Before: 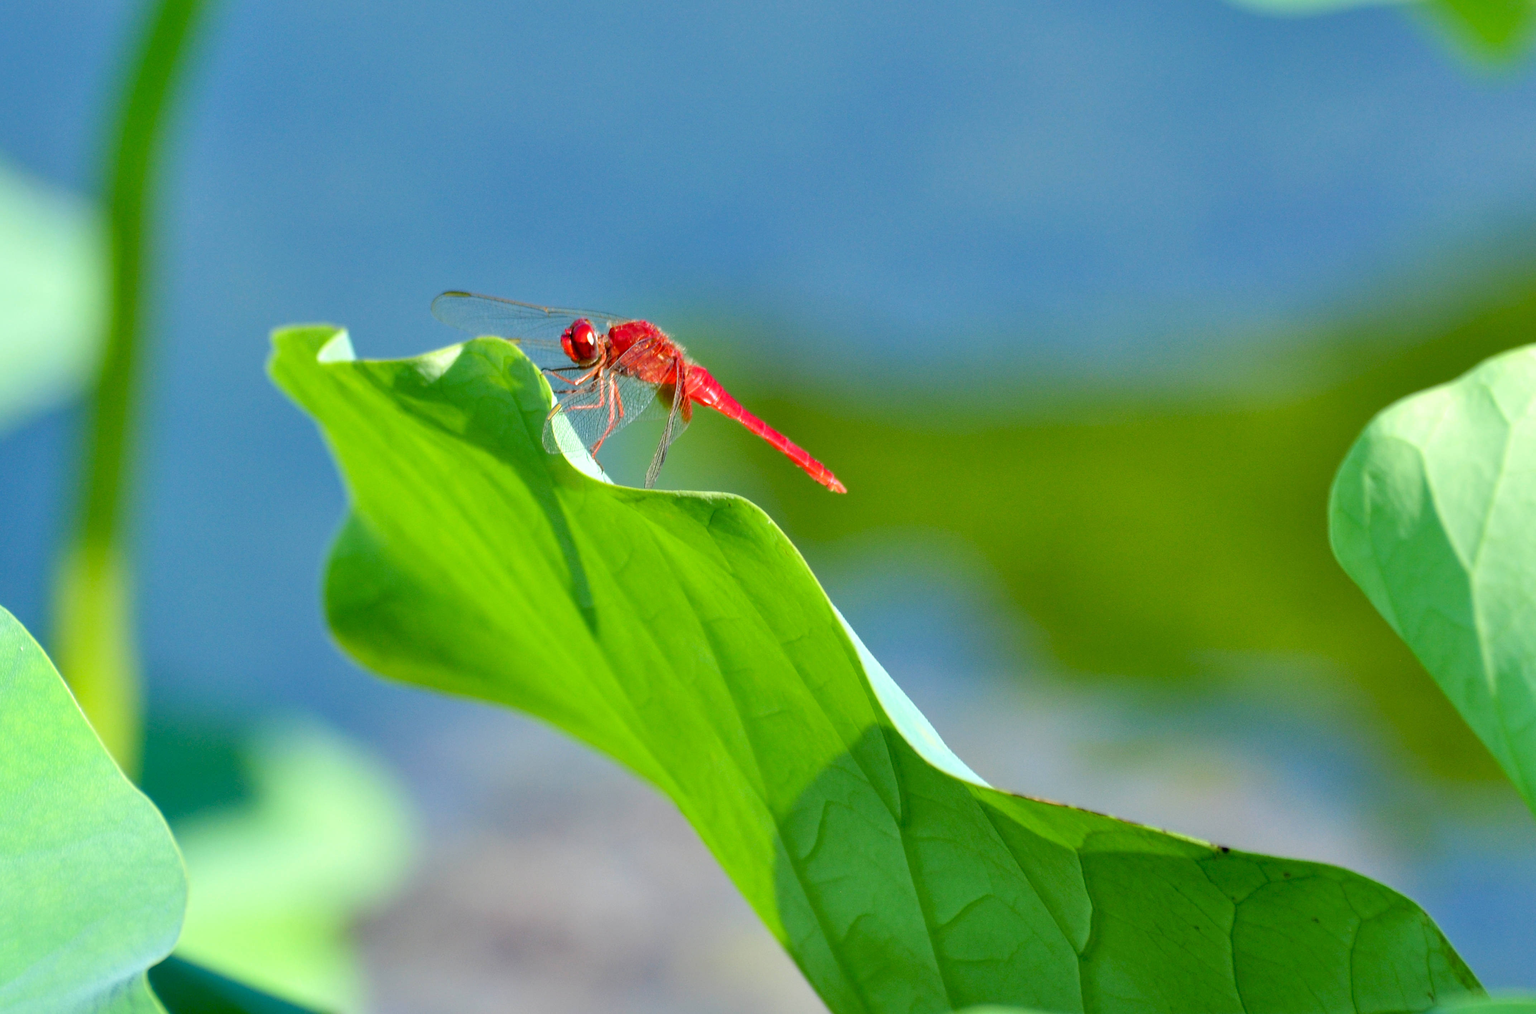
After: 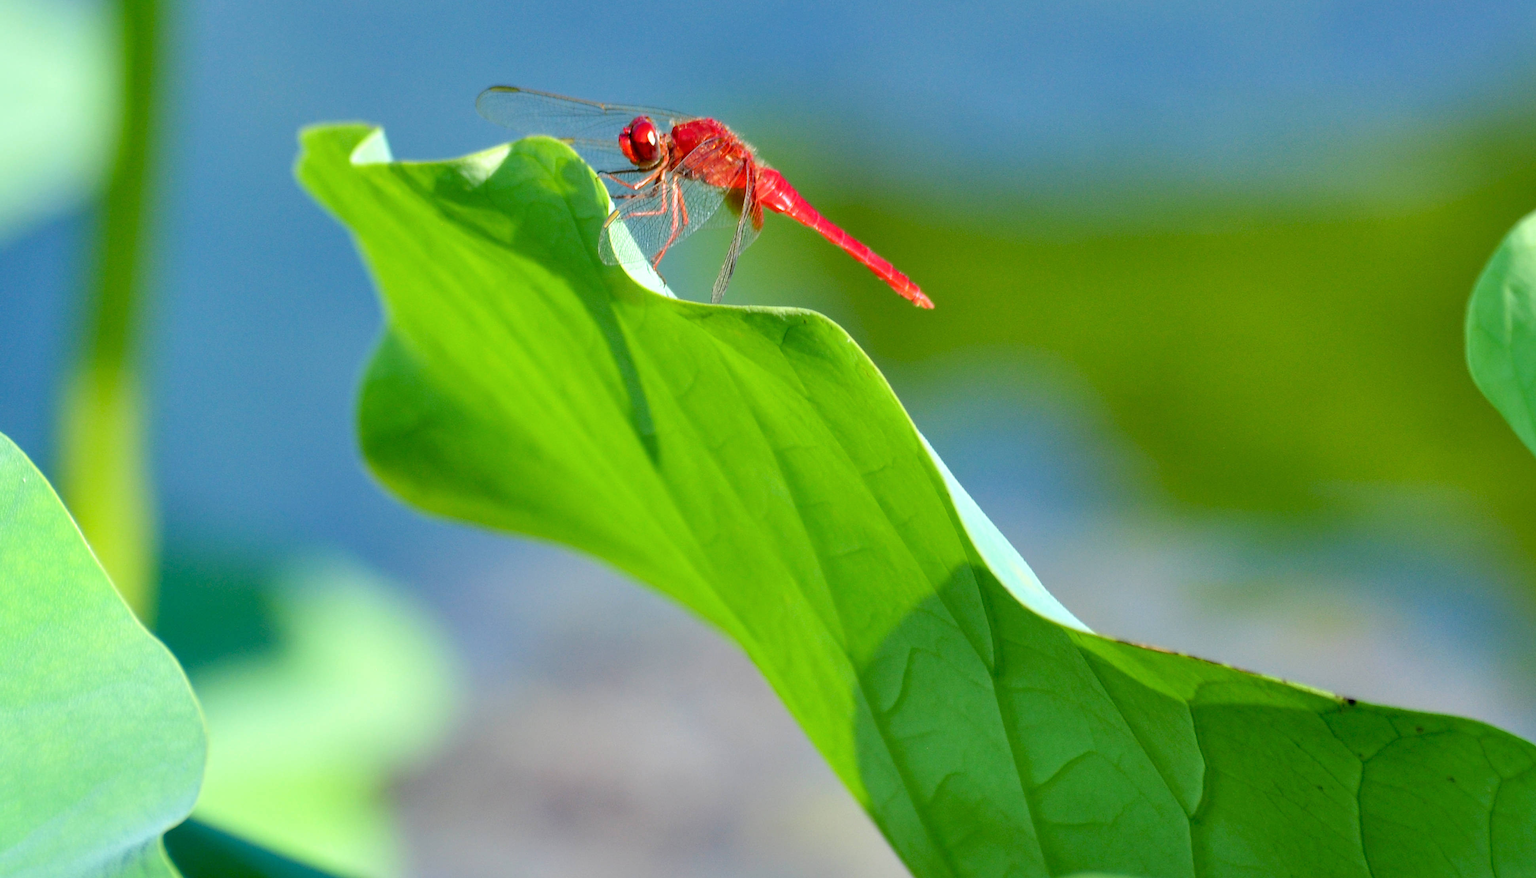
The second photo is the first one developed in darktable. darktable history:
color calibration: illuminant same as pipeline (D50), adaptation XYZ, x 0.345, y 0.358, temperature 5013.15 K
crop: top 21.095%, right 9.326%, bottom 0.318%
